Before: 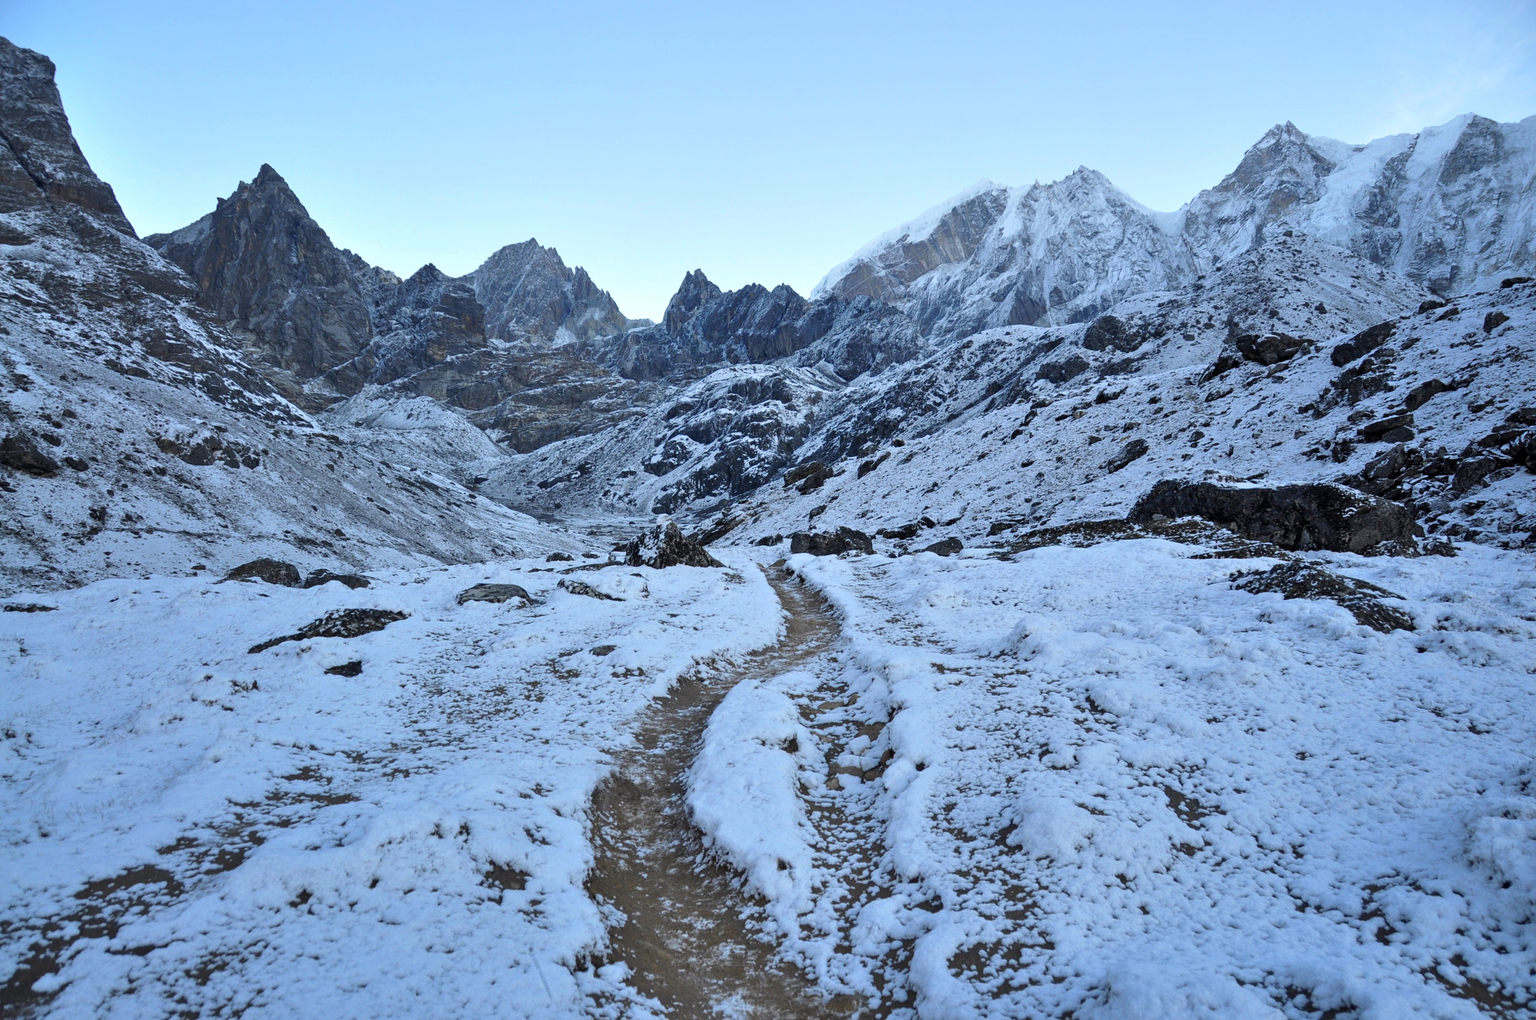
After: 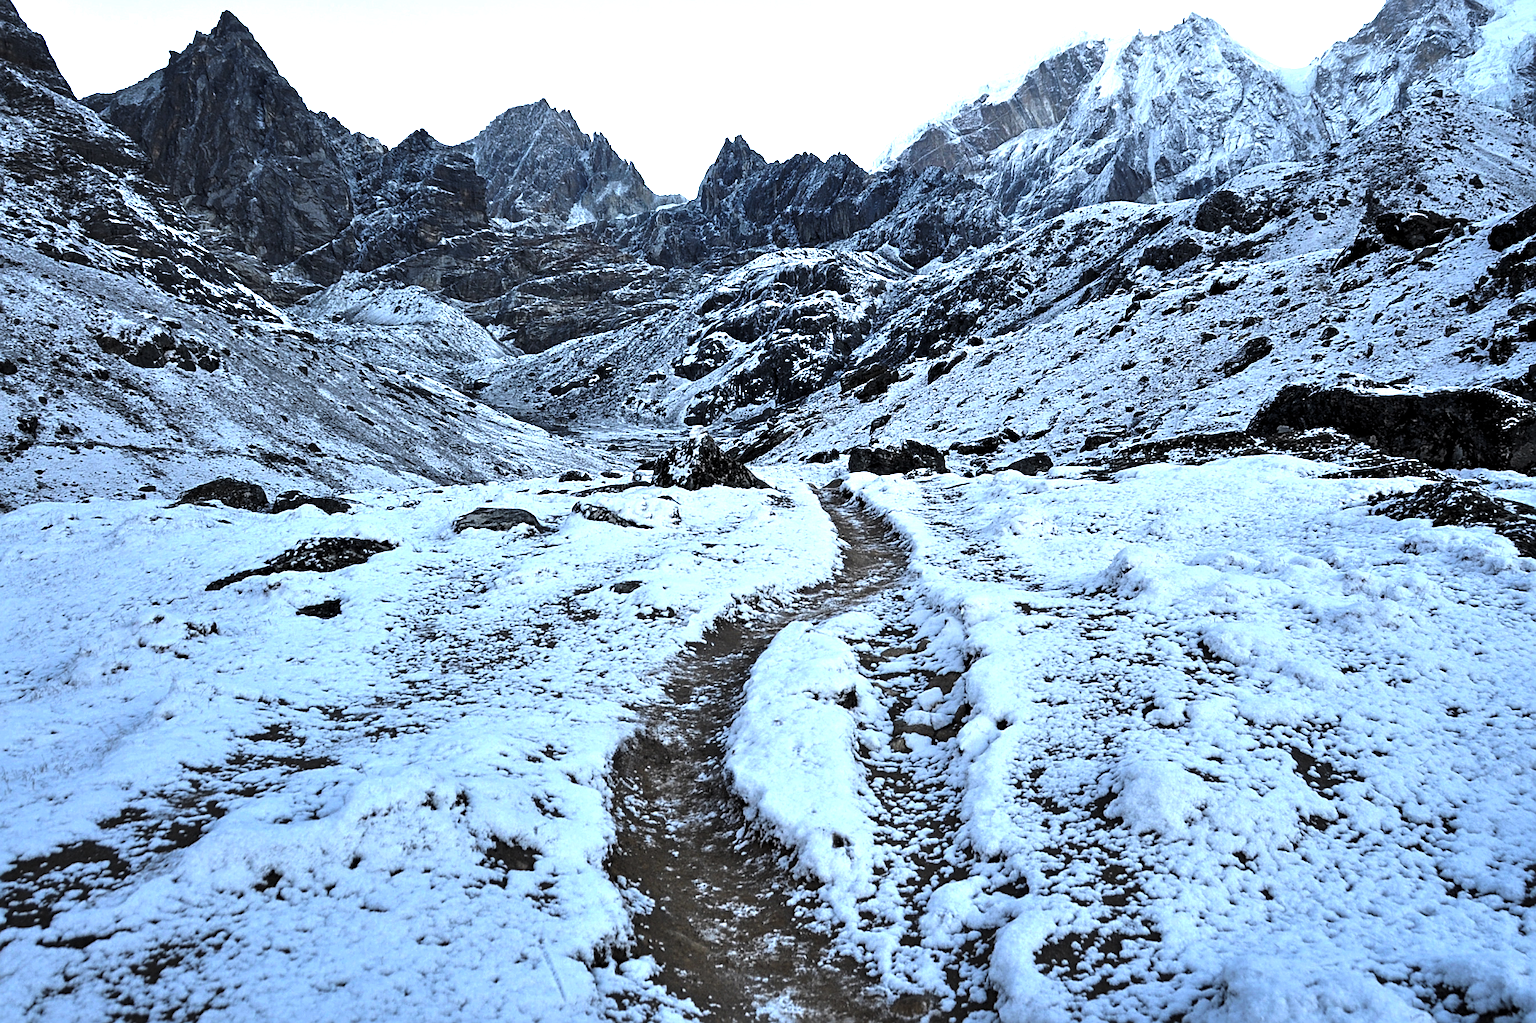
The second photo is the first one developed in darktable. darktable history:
crop and rotate: left 4.846%, top 15.207%, right 10.679%
levels: levels [0.044, 0.475, 0.791]
sharpen: radius 2.118, amount 0.381, threshold 0.135
